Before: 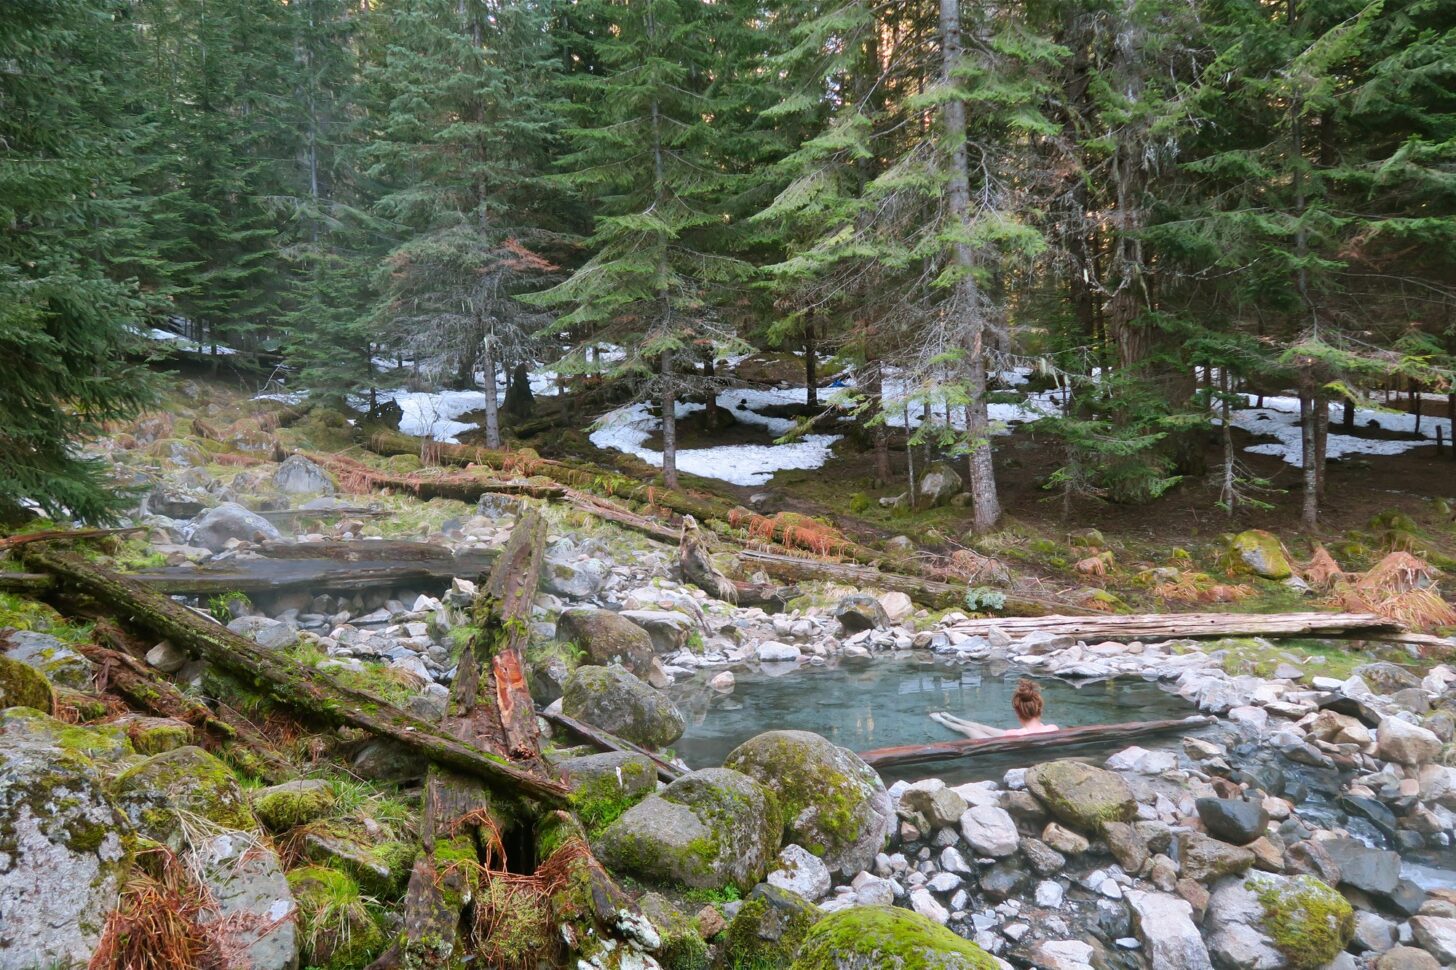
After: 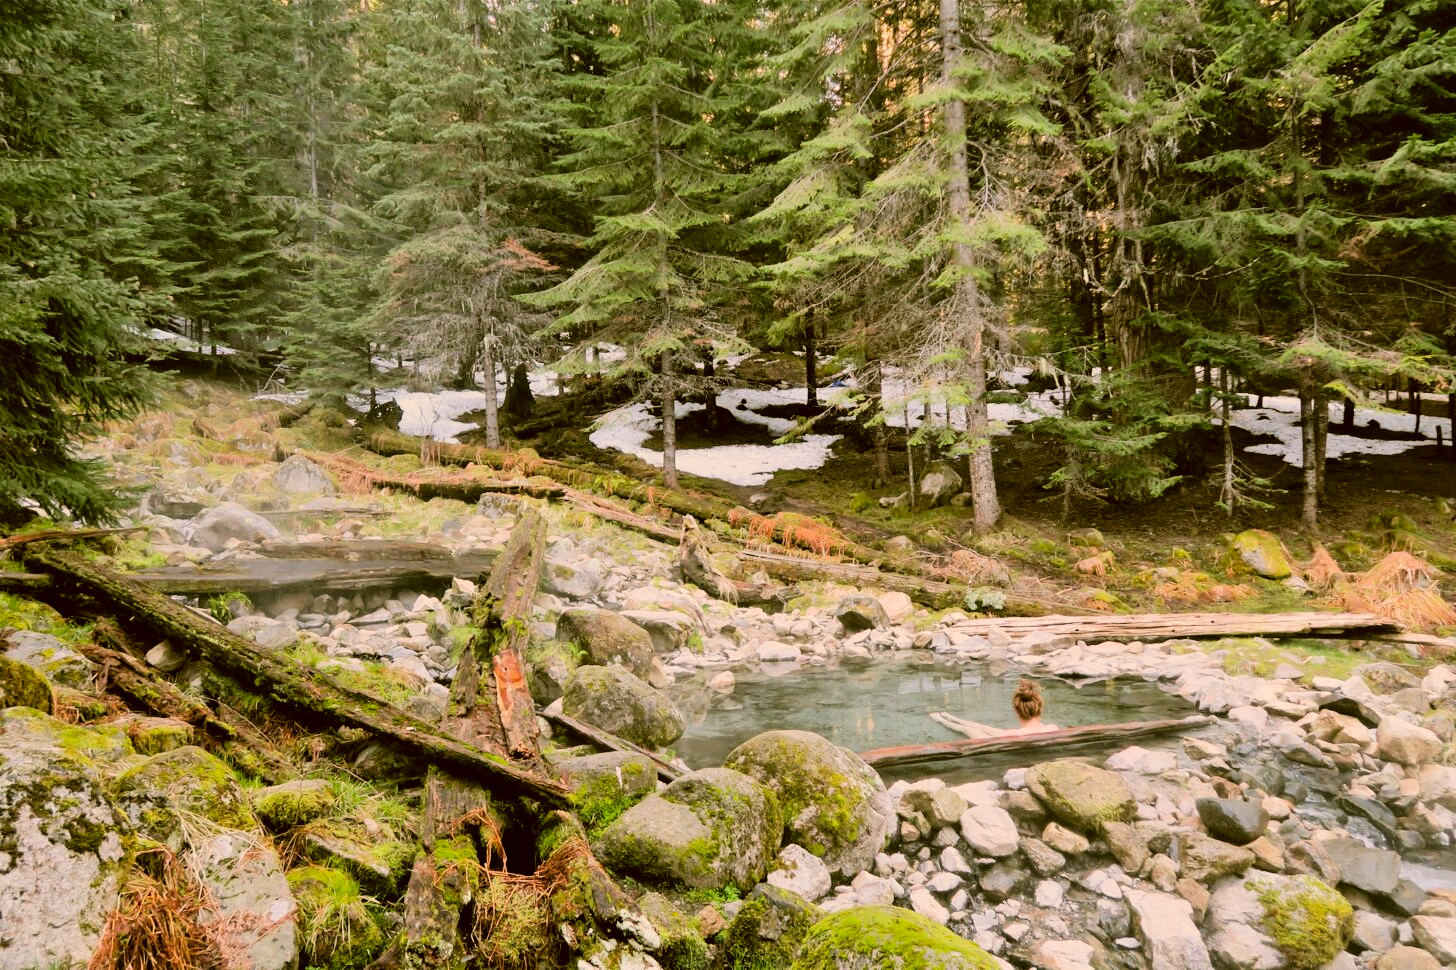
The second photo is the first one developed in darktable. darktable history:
color correction: highlights a* 8.59, highlights b* 15.35, shadows a* -0.567, shadows b* 26.55
tone curve: curves: ch0 [(0, 0) (0.526, 0.642) (1, 1)], color space Lab, independent channels, preserve colors none
filmic rgb: black relative exposure -7.98 EV, white relative exposure 4 EV, hardness 4.17, latitude 49.24%, contrast 1.101
